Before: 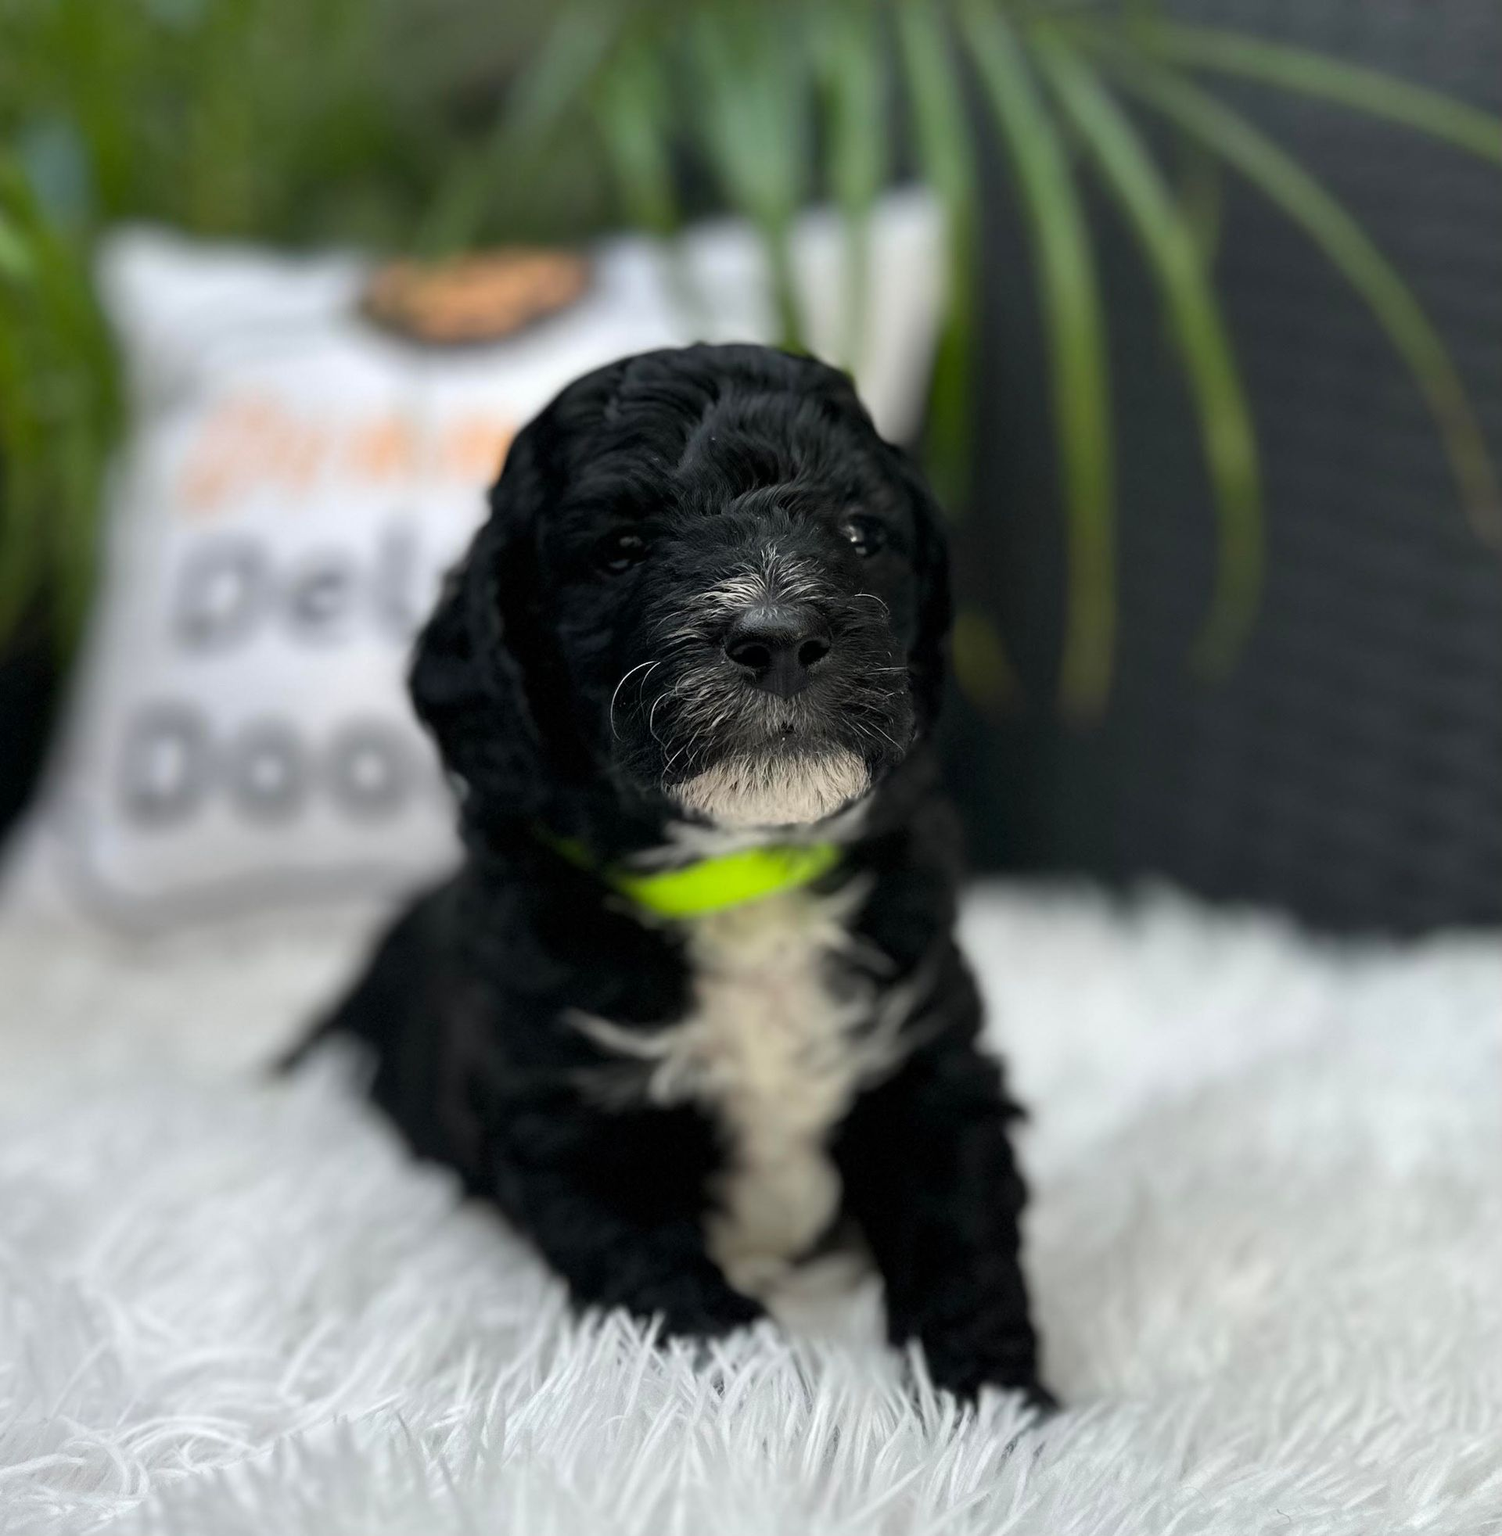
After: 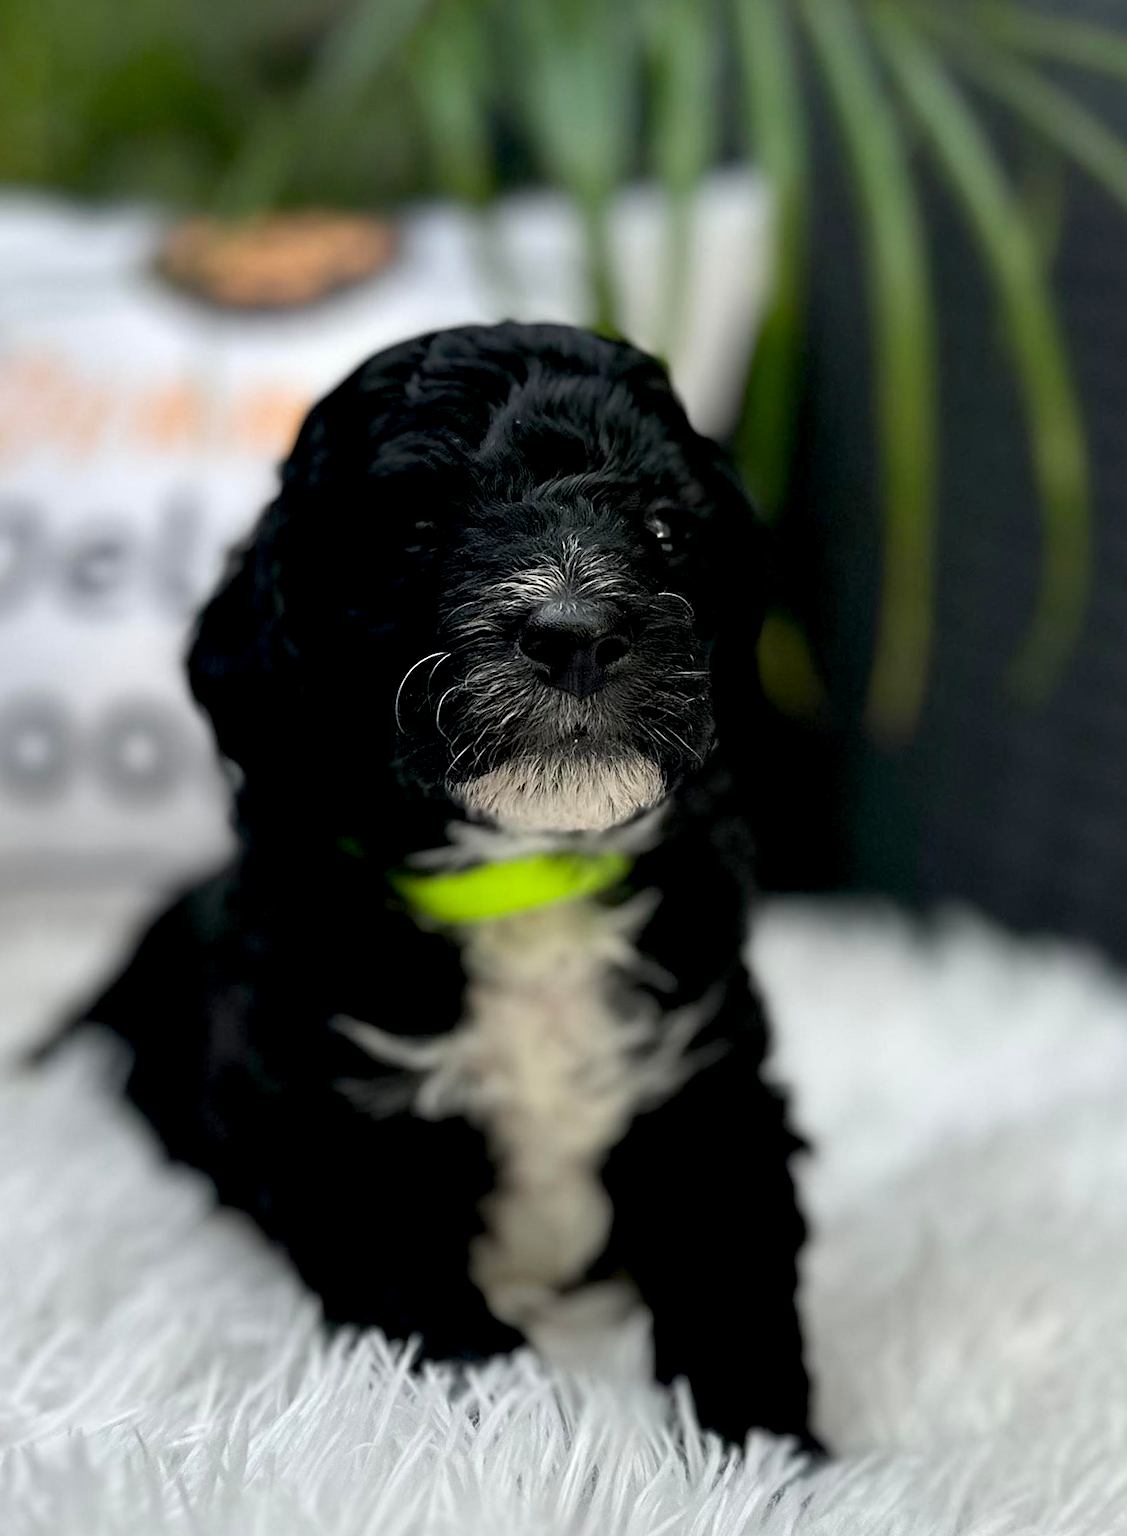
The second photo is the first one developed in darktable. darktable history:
exposure: black level correction 0.011, compensate highlight preservation false
sharpen: radius 1.907, amount 0.391, threshold 1.622
crop and rotate: angle -2.86°, left 14.1%, top 0.023%, right 10.926%, bottom 0.092%
